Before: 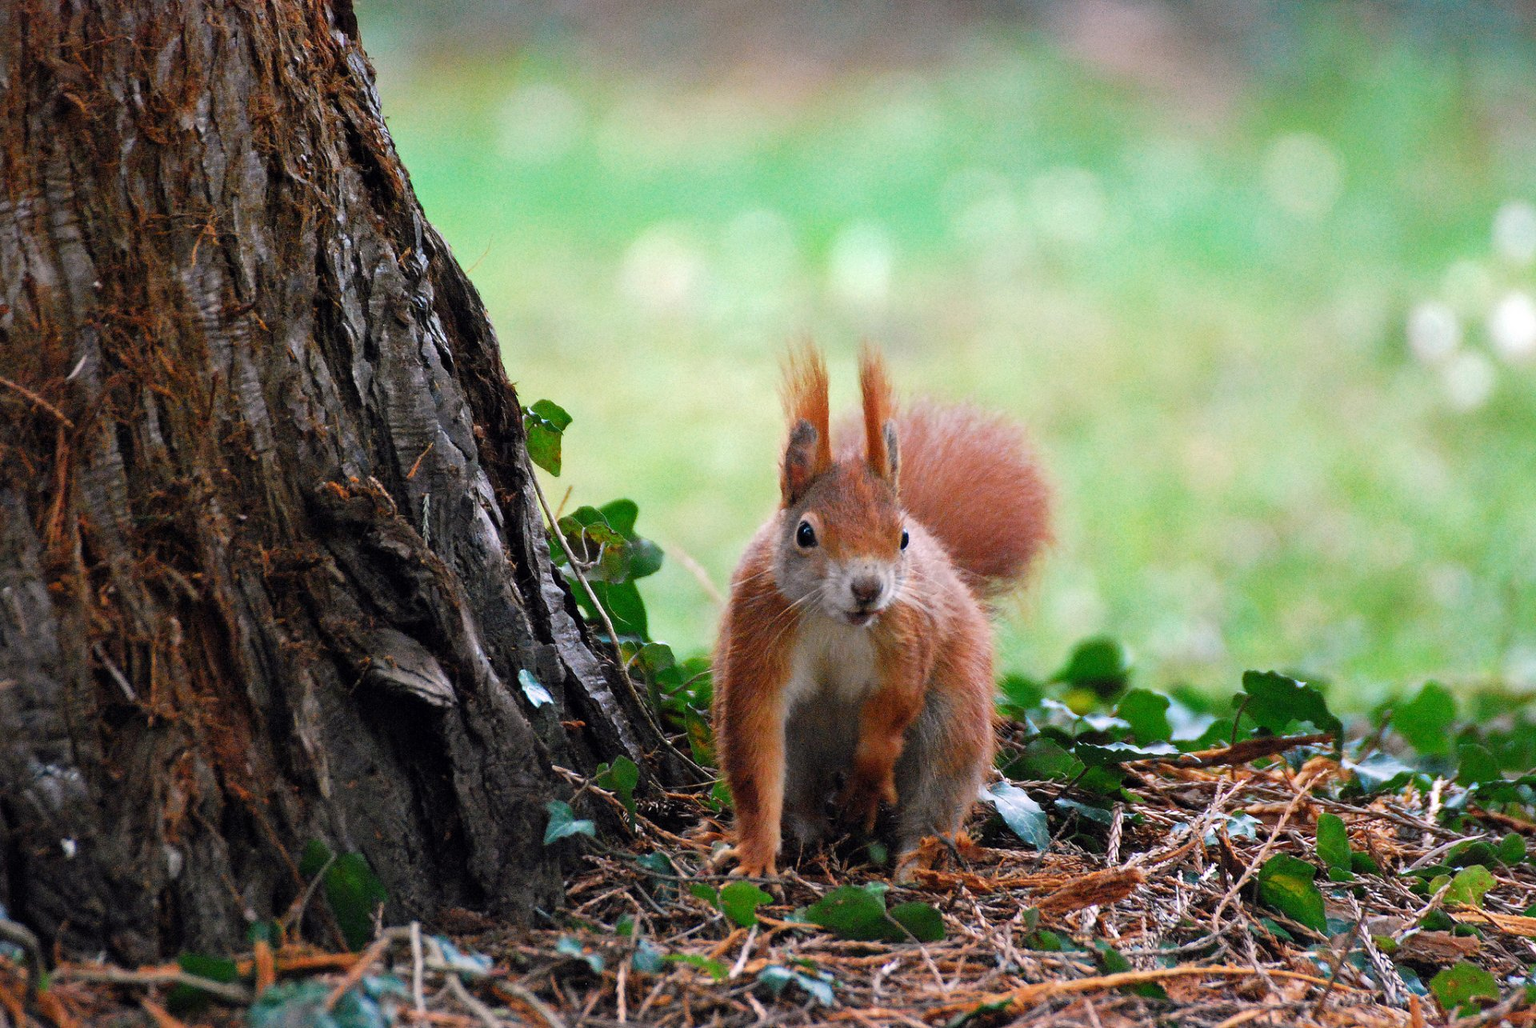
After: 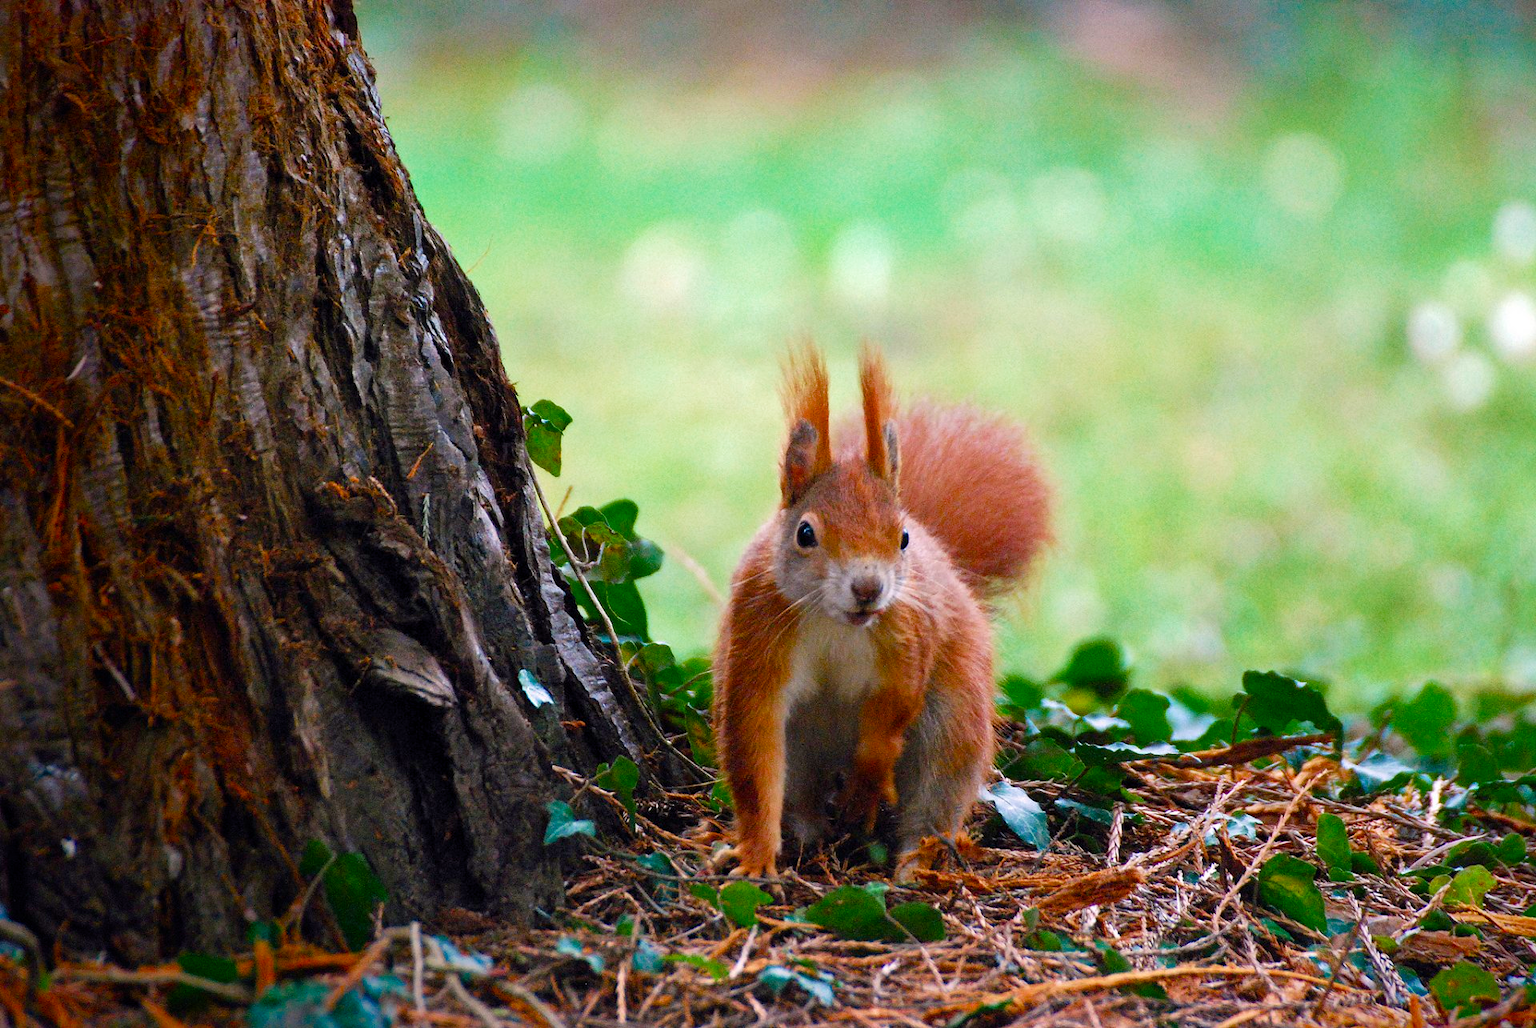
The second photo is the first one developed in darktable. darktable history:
color balance rgb: perceptual saturation grading › global saturation 20%, perceptual saturation grading › highlights -25.219%, perceptual saturation grading › shadows 49.357%
vignetting: fall-off start 87.56%, fall-off radius 23.74%, saturation 0.373, center (0.218, -0.235)
velvia: strength 28.86%
